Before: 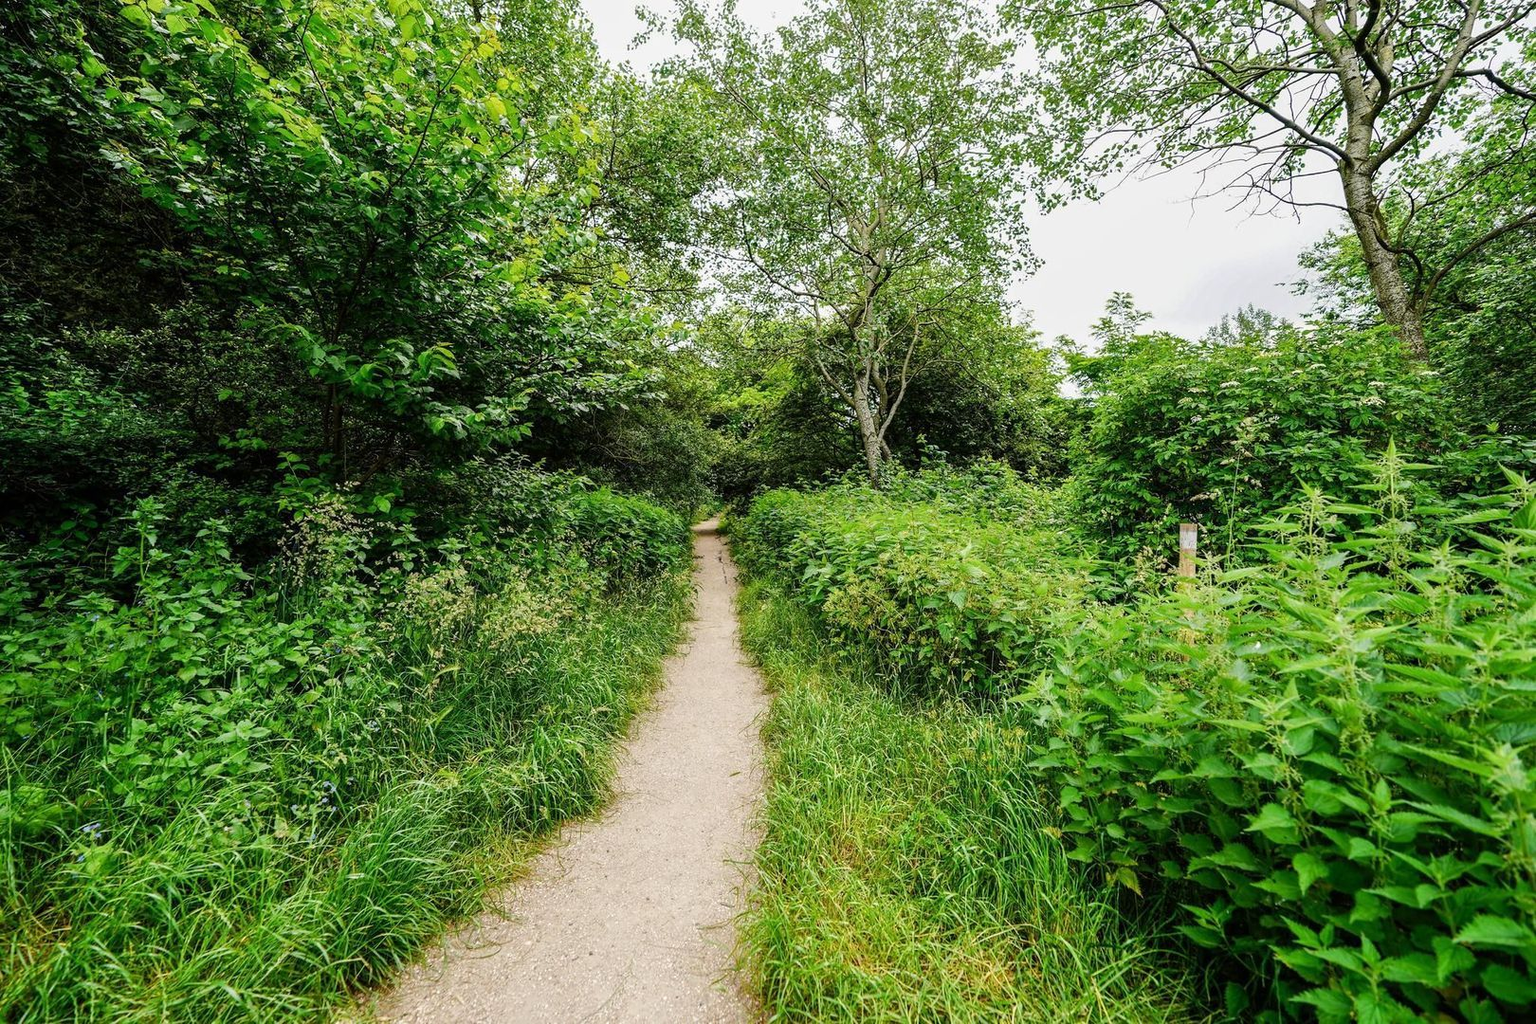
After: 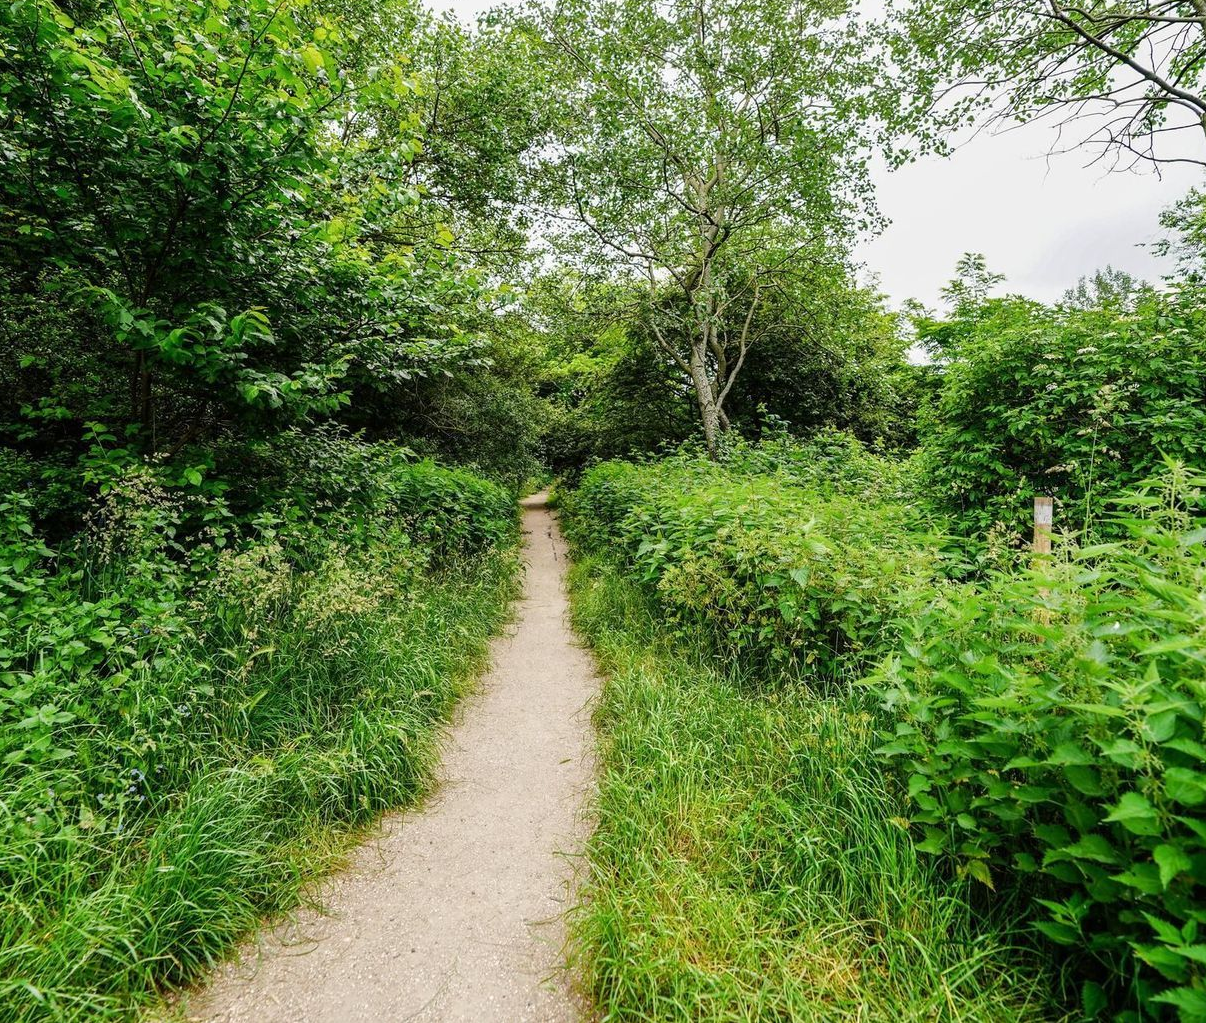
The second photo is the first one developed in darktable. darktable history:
crop and rotate: left 12.974%, top 5.258%, right 12.552%
